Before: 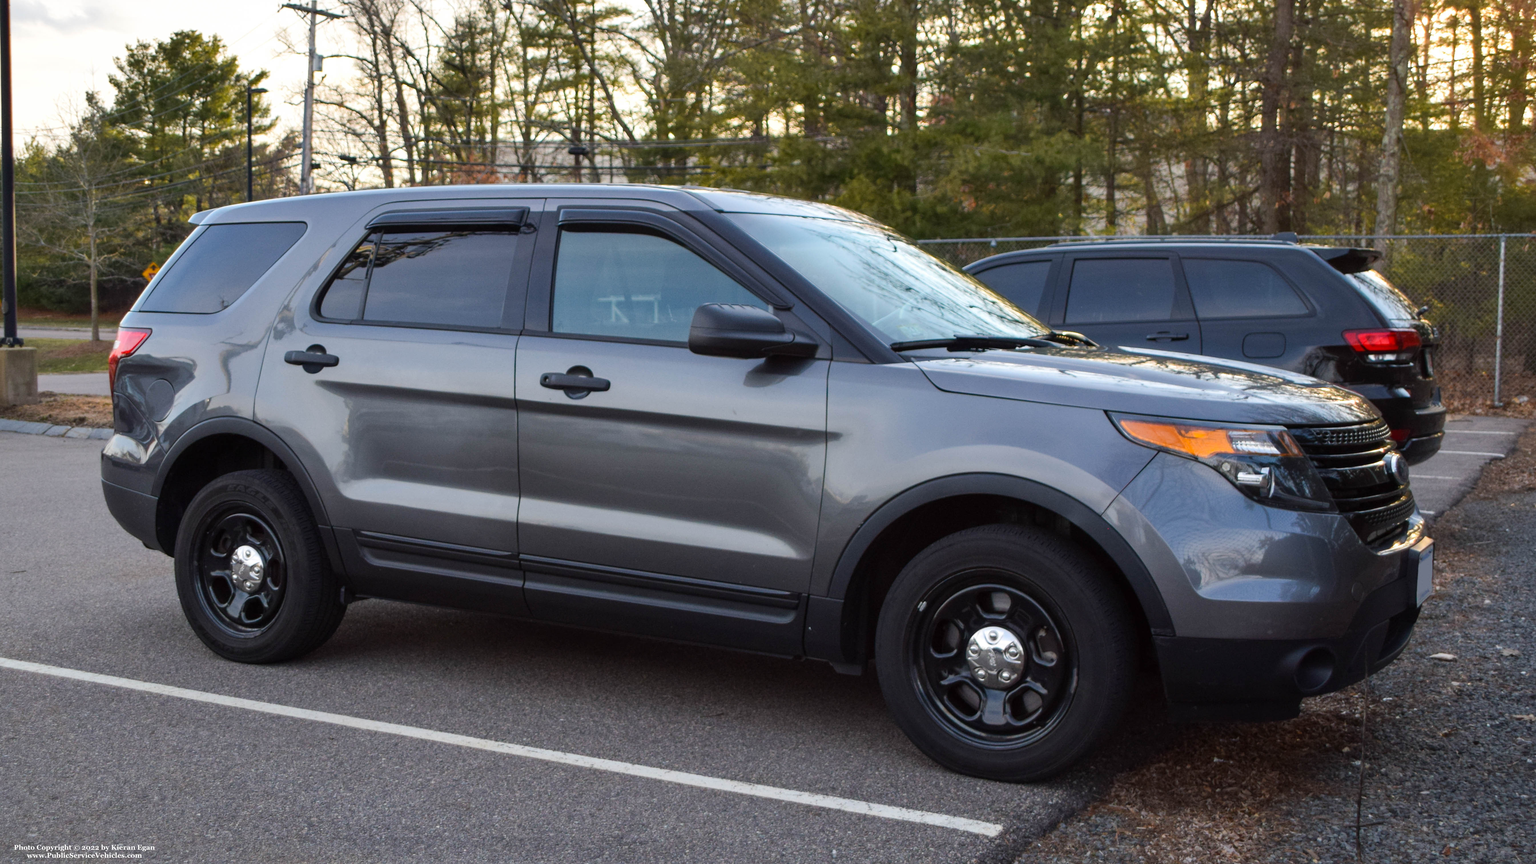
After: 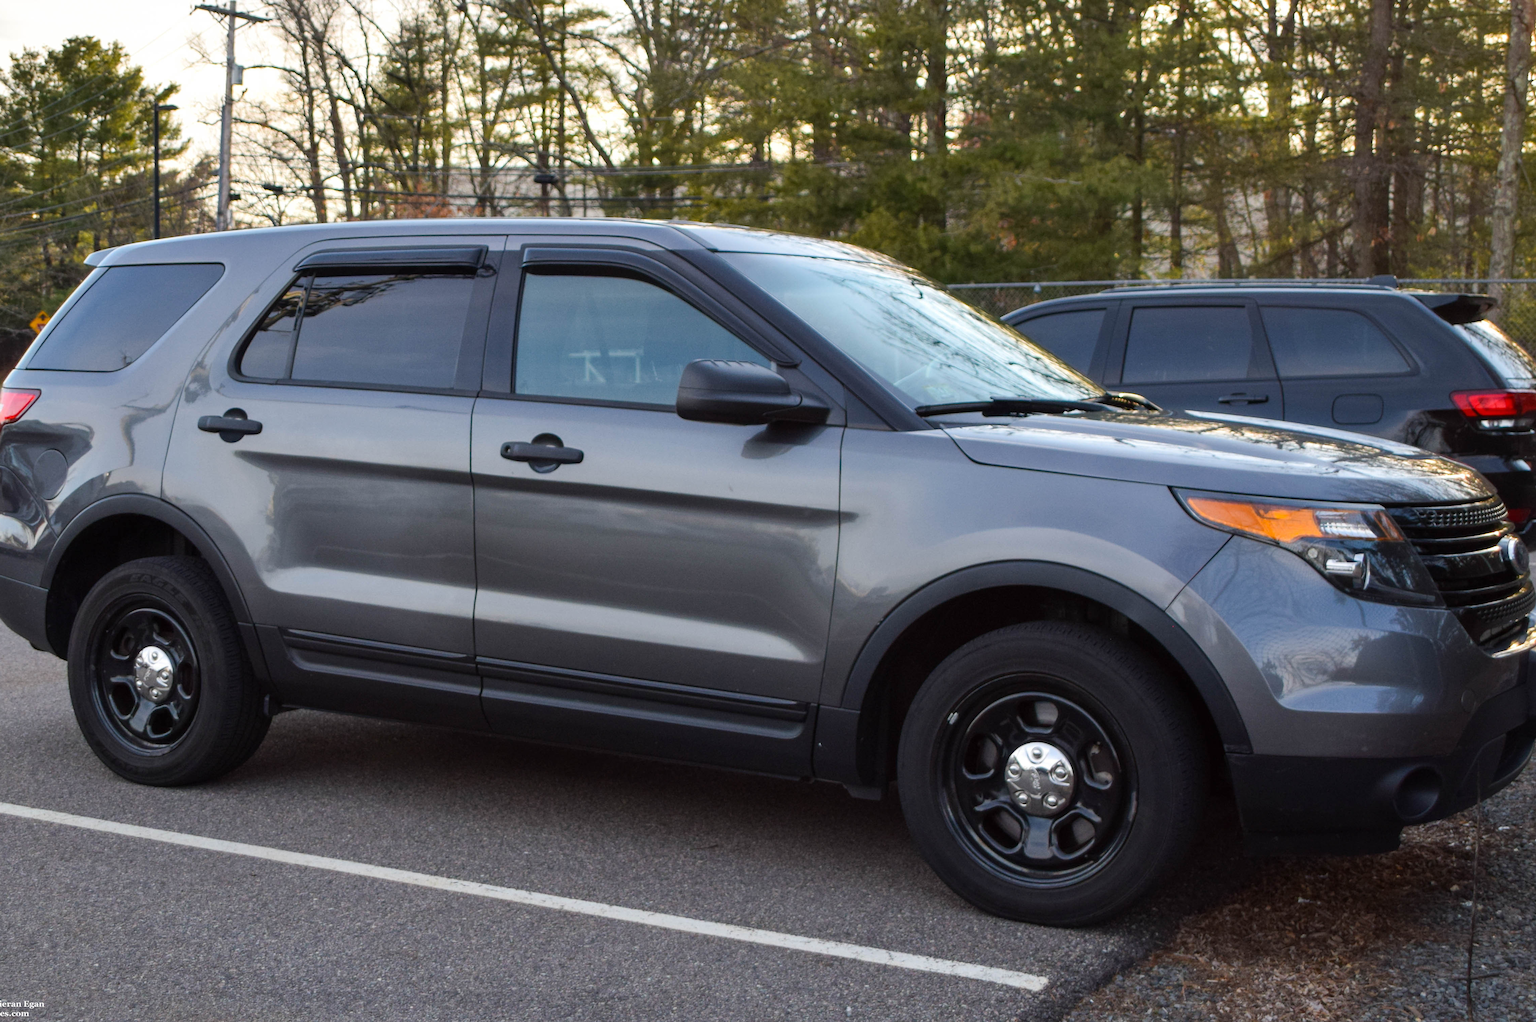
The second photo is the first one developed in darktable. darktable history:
crop: left 7.665%, right 7.861%
